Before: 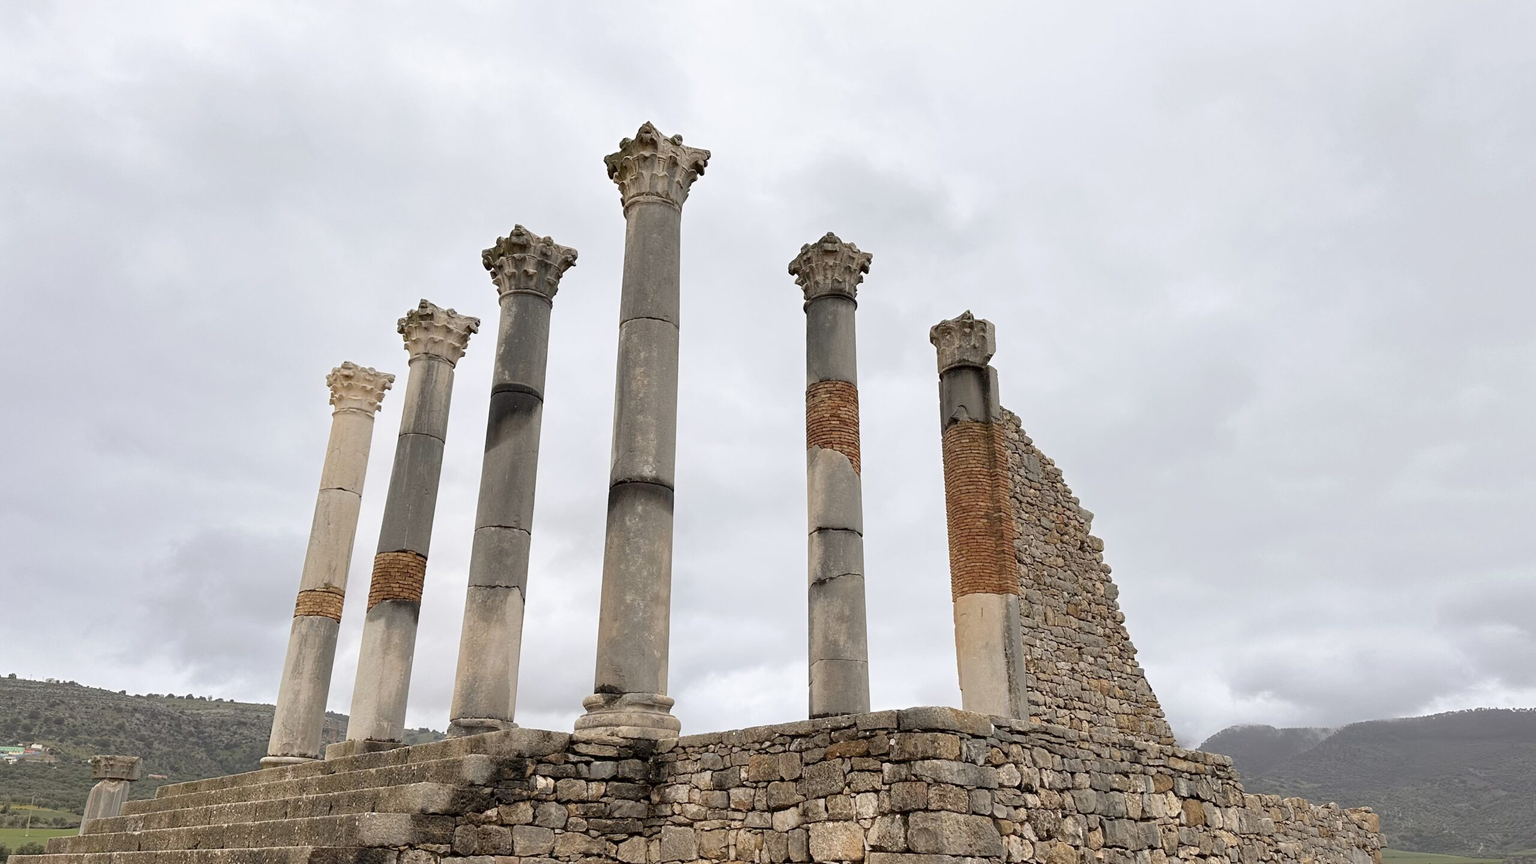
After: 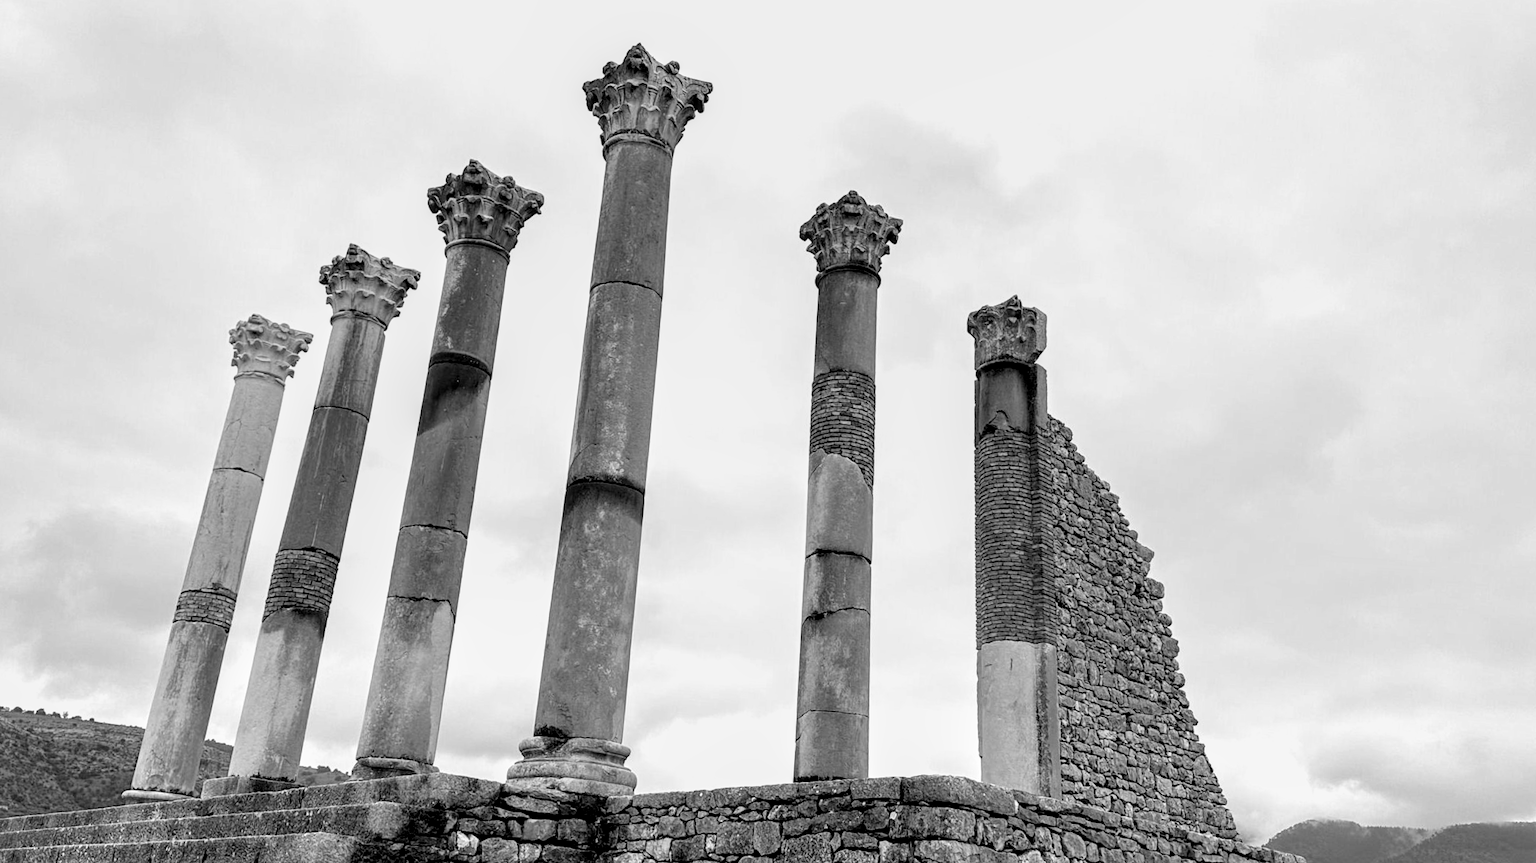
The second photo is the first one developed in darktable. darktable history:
exposure: exposure 0.078 EV, compensate highlight preservation false
monochrome: a -92.57, b 58.91
crop and rotate: angle -3.27°, left 5.211%, top 5.211%, right 4.607%, bottom 4.607%
local contrast: detail 140%
filmic rgb: black relative exposure -8.2 EV, white relative exposure 2.2 EV, threshold 3 EV, hardness 7.11, latitude 75%, contrast 1.325, highlights saturation mix -2%, shadows ↔ highlights balance 30%, preserve chrominance RGB euclidean norm, color science v5 (2021), contrast in shadows safe, contrast in highlights safe, enable highlight reconstruction true
